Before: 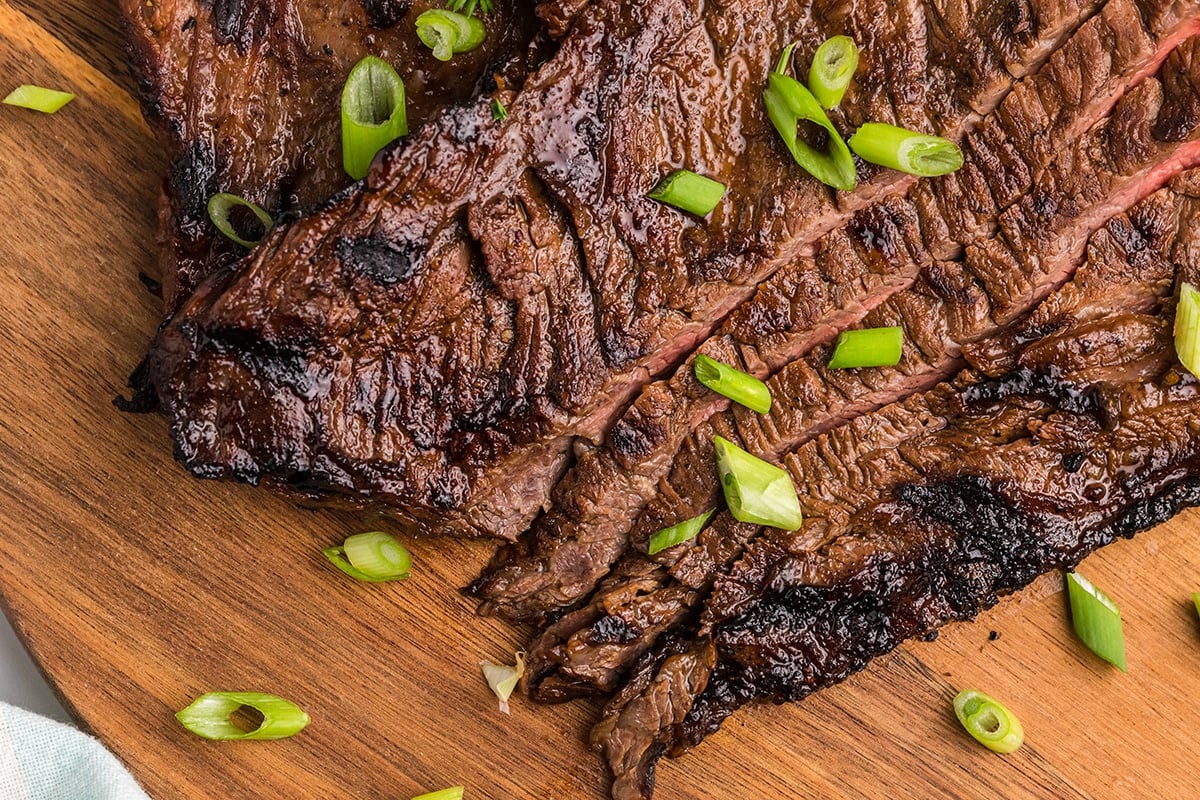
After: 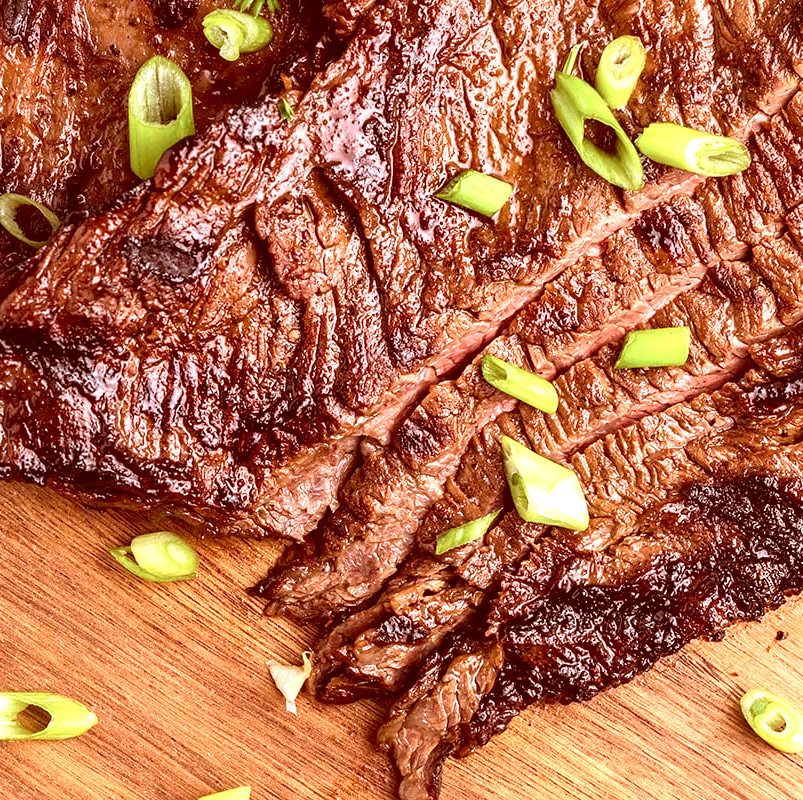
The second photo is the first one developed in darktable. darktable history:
crop and rotate: left 17.809%, right 15.214%
exposure: black level correction 0.001, exposure 1.132 EV, compensate highlight preservation false
color correction: highlights a* 9.39, highlights b* 8.53, shadows a* 39.74, shadows b* 39.67, saturation 0.781
color calibration: illuminant F (fluorescent), F source F9 (Cool White Deluxe 4150 K) – high CRI, x 0.374, y 0.373, temperature 4149.94 K
